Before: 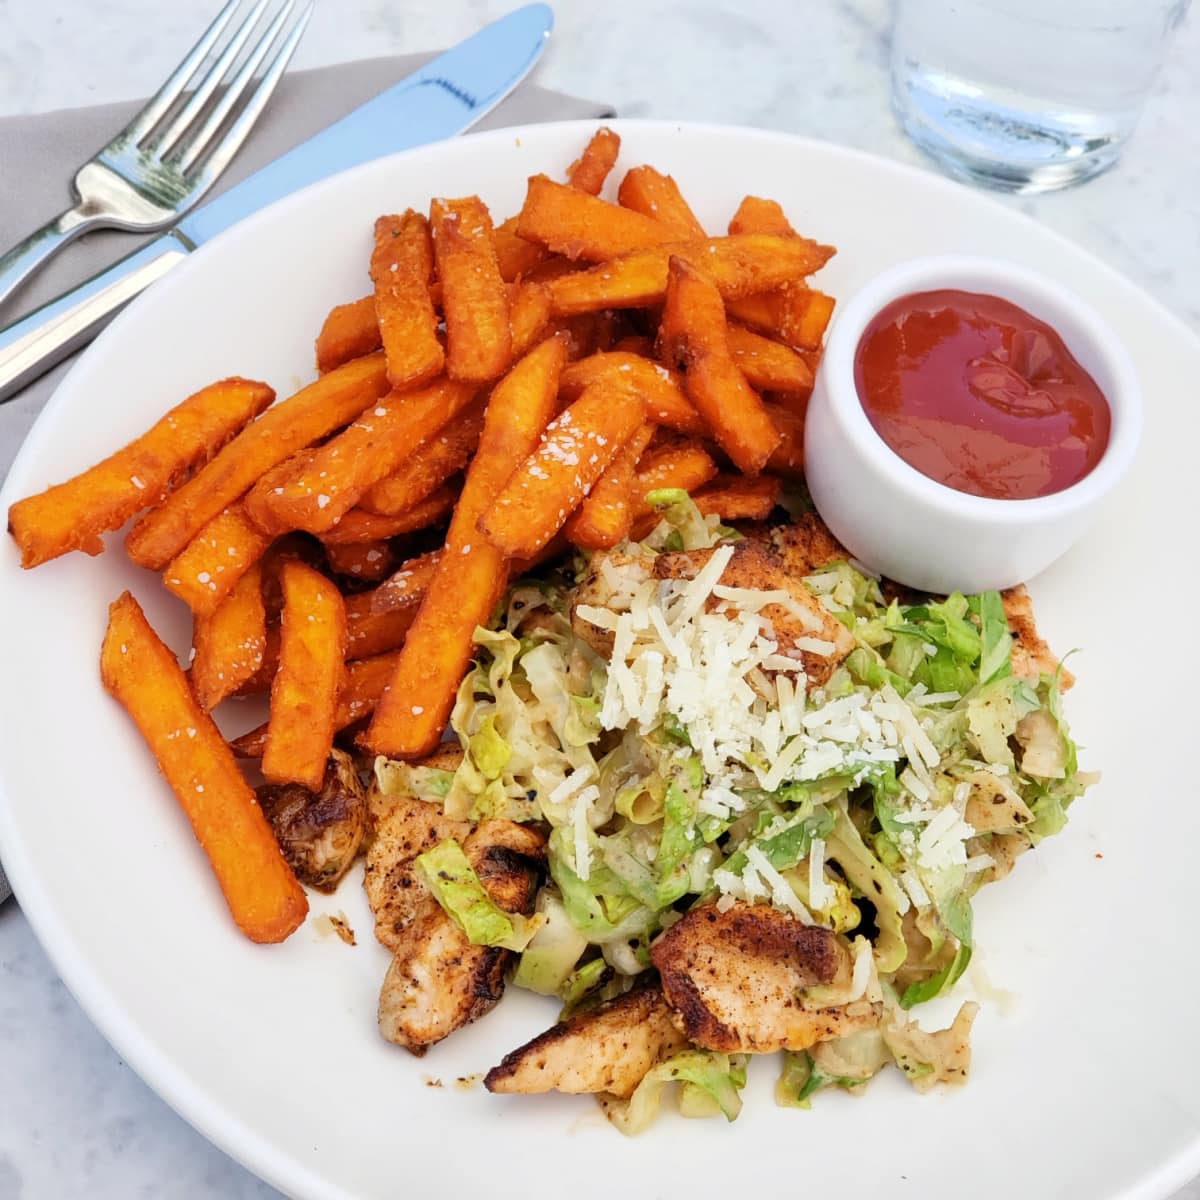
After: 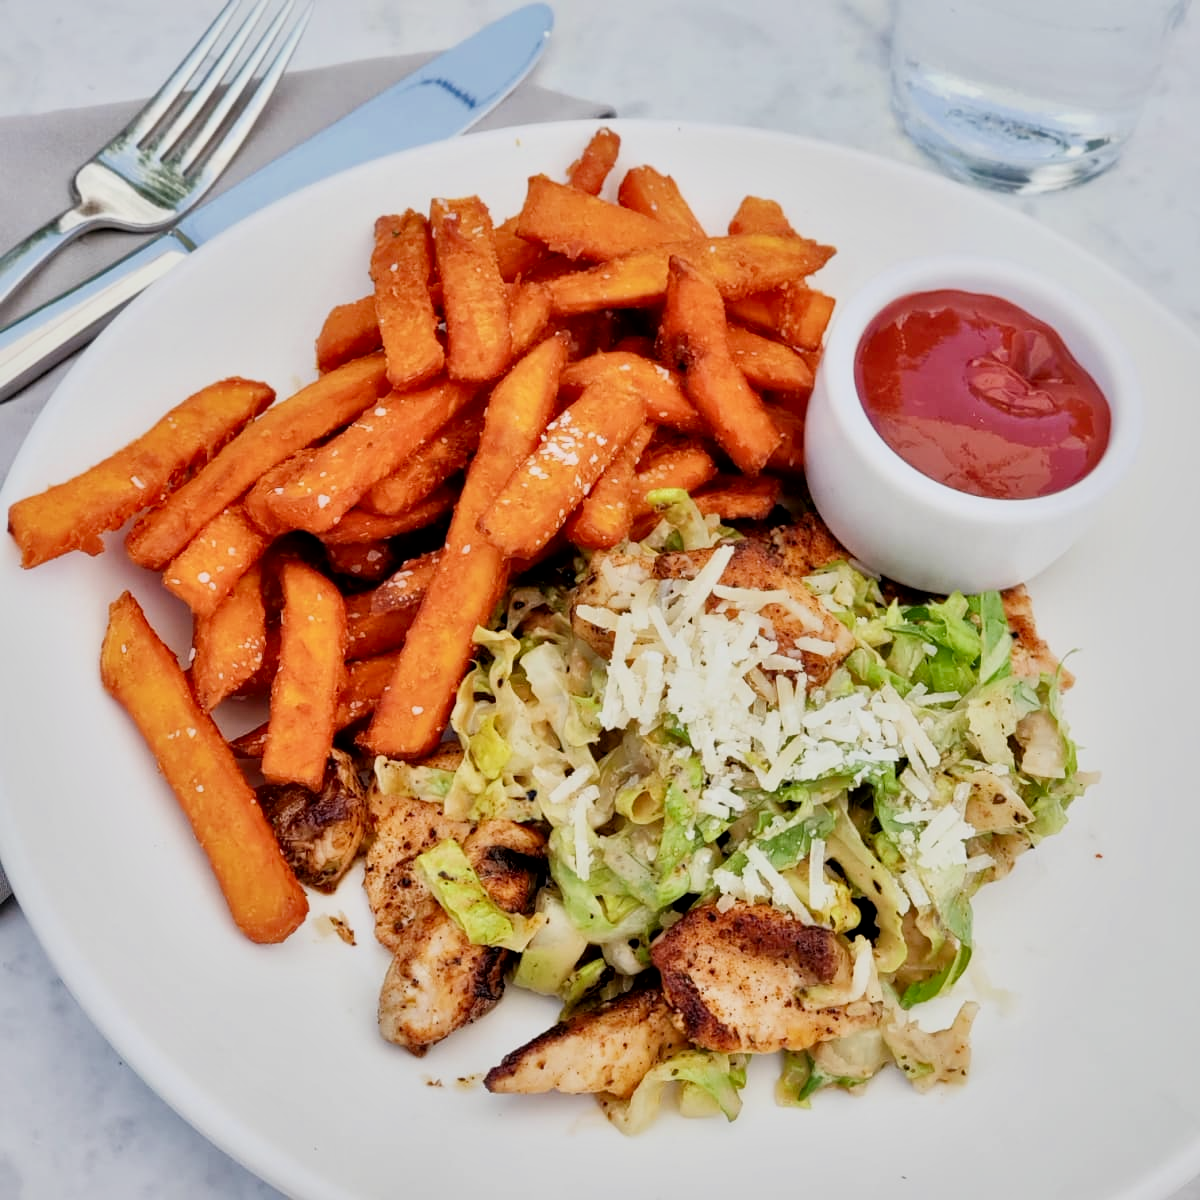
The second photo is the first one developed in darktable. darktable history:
local contrast: mode bilateral grid, contrast 20, coarseness 50, detail 172%, midtone range 0.2
levels: levels [0, 0.478, 1]
filmic rgb: black relative exposure -7.39 EV, white relative exposure 5.09 EV, hardness 3.2
